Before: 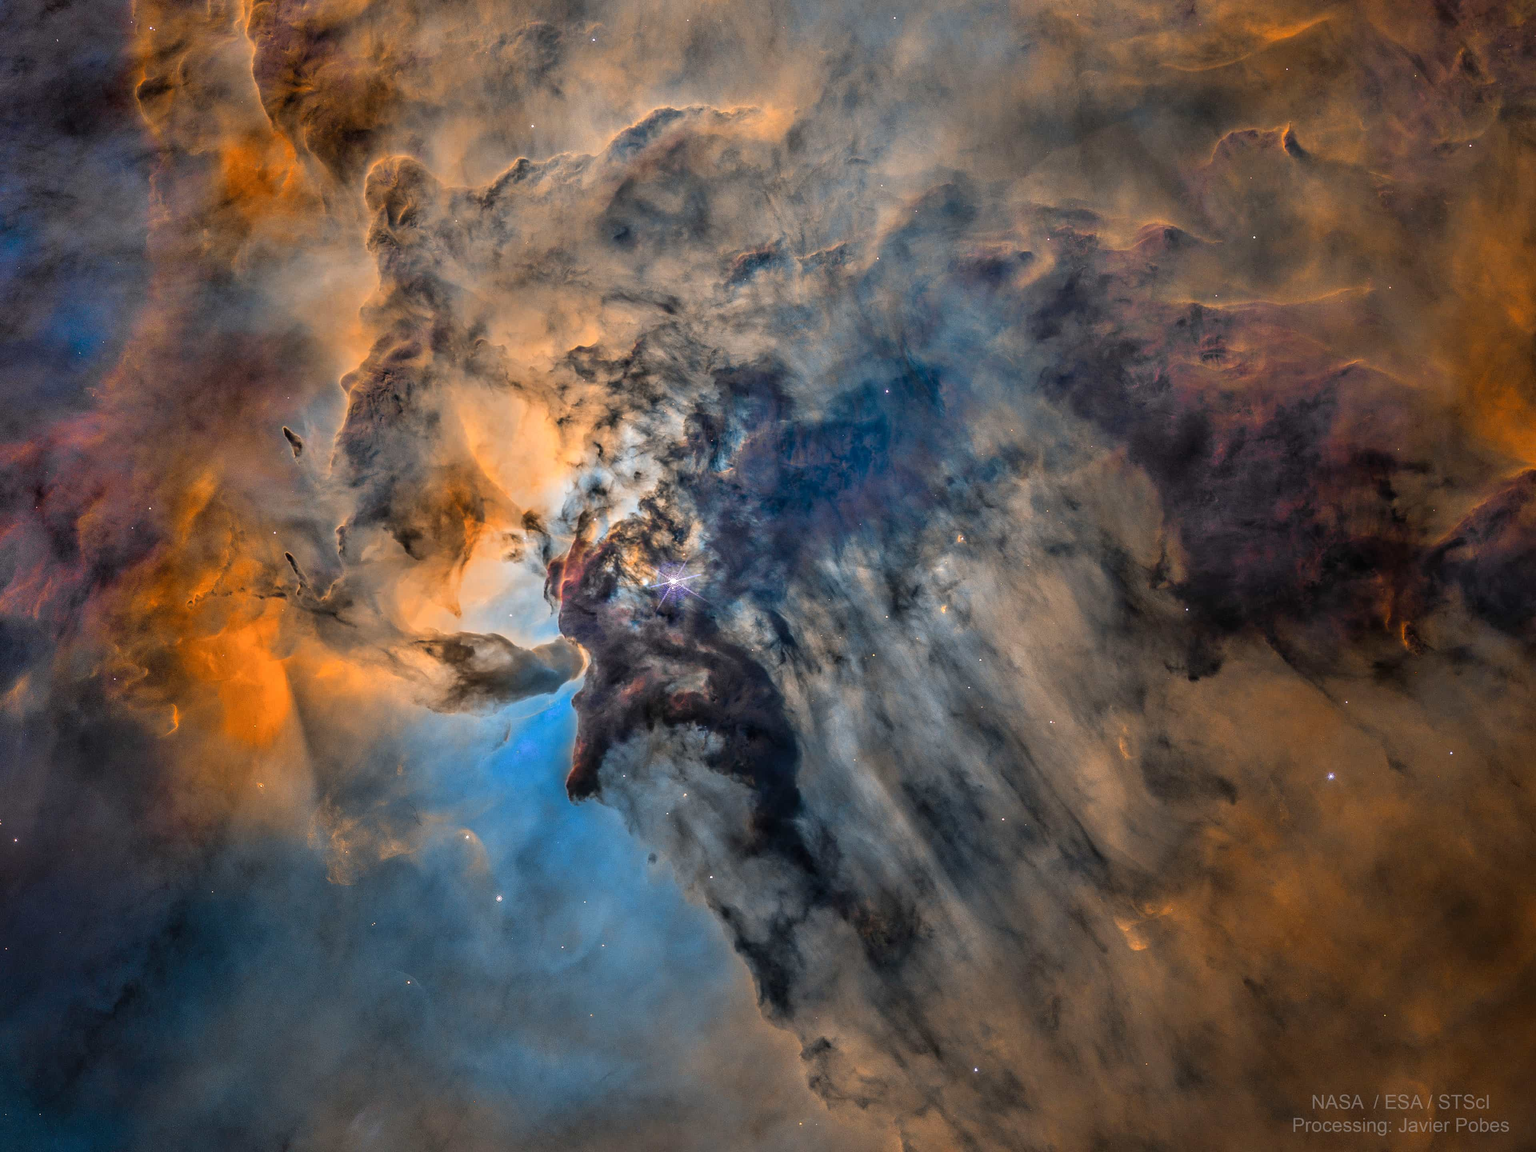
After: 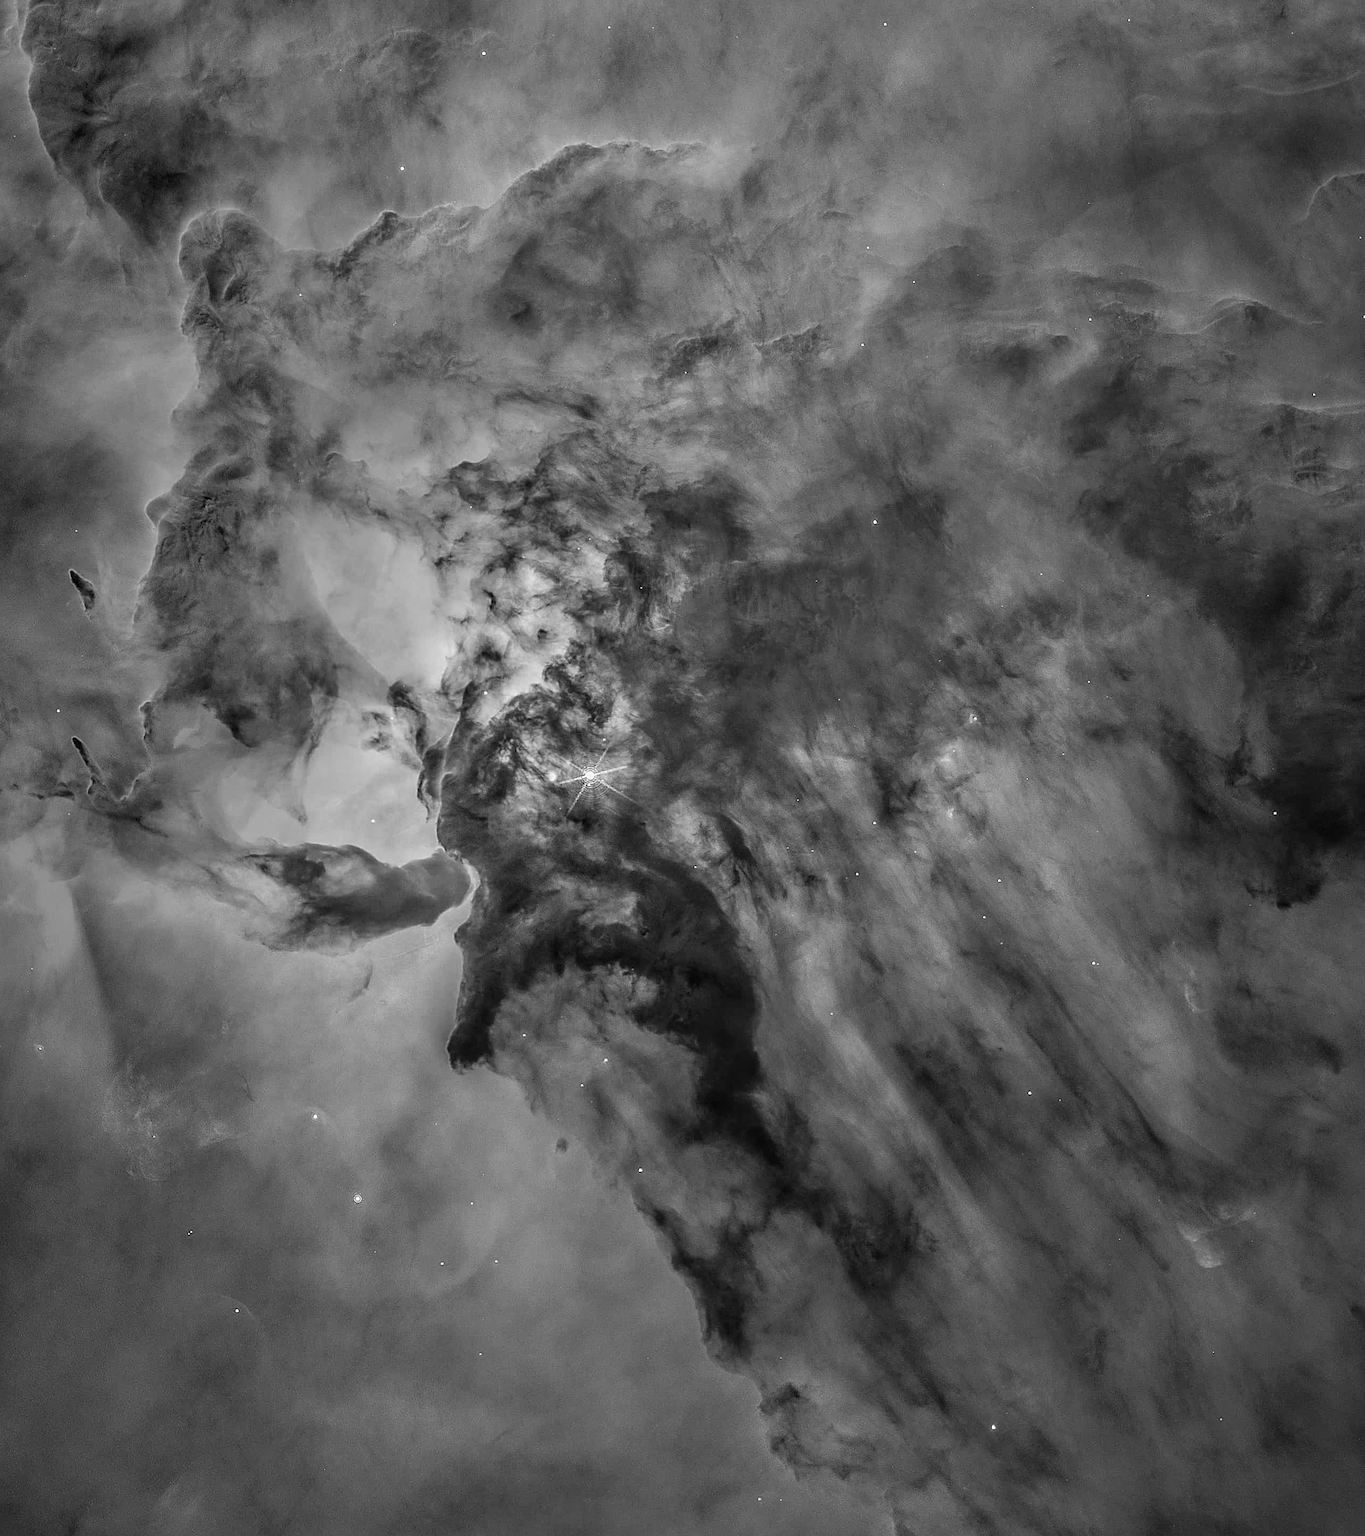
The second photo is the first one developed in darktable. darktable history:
sharpen: on, module defaults
color calibration: output gray [0.18, 0.41, 0.41, 0], gray › normalize channels true, illuminant same as pipeline (D50), adaptation XYZ, x 0.346, y 0.359, gamut compression 0
crop and rotate: left 15.055%, right 18.278%
